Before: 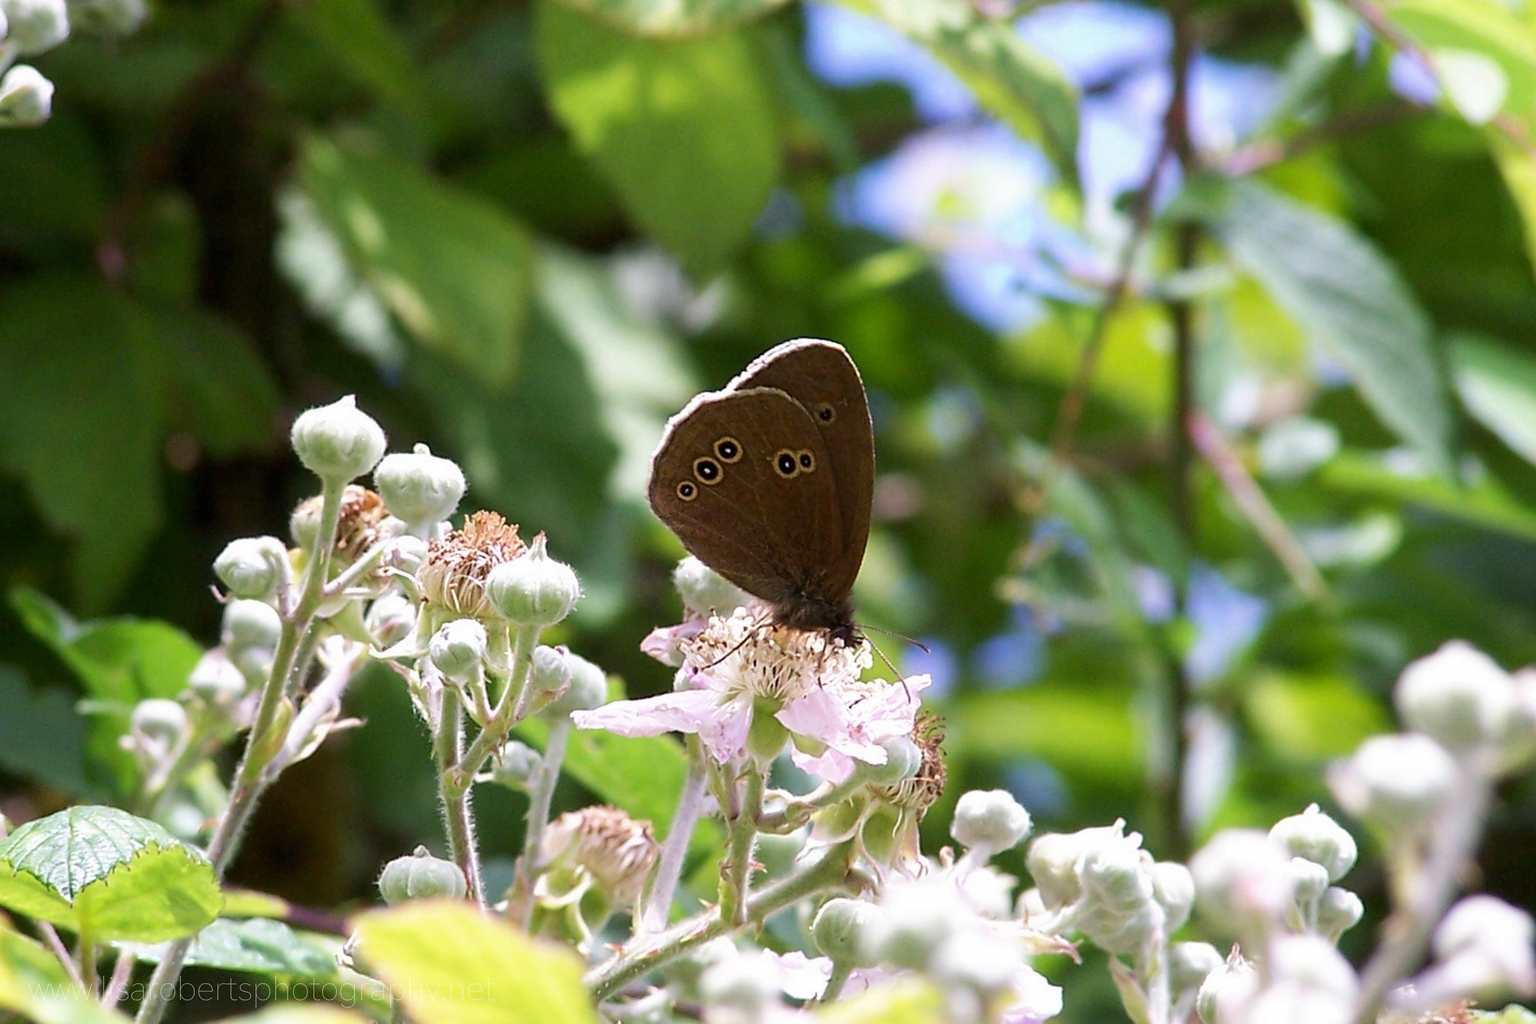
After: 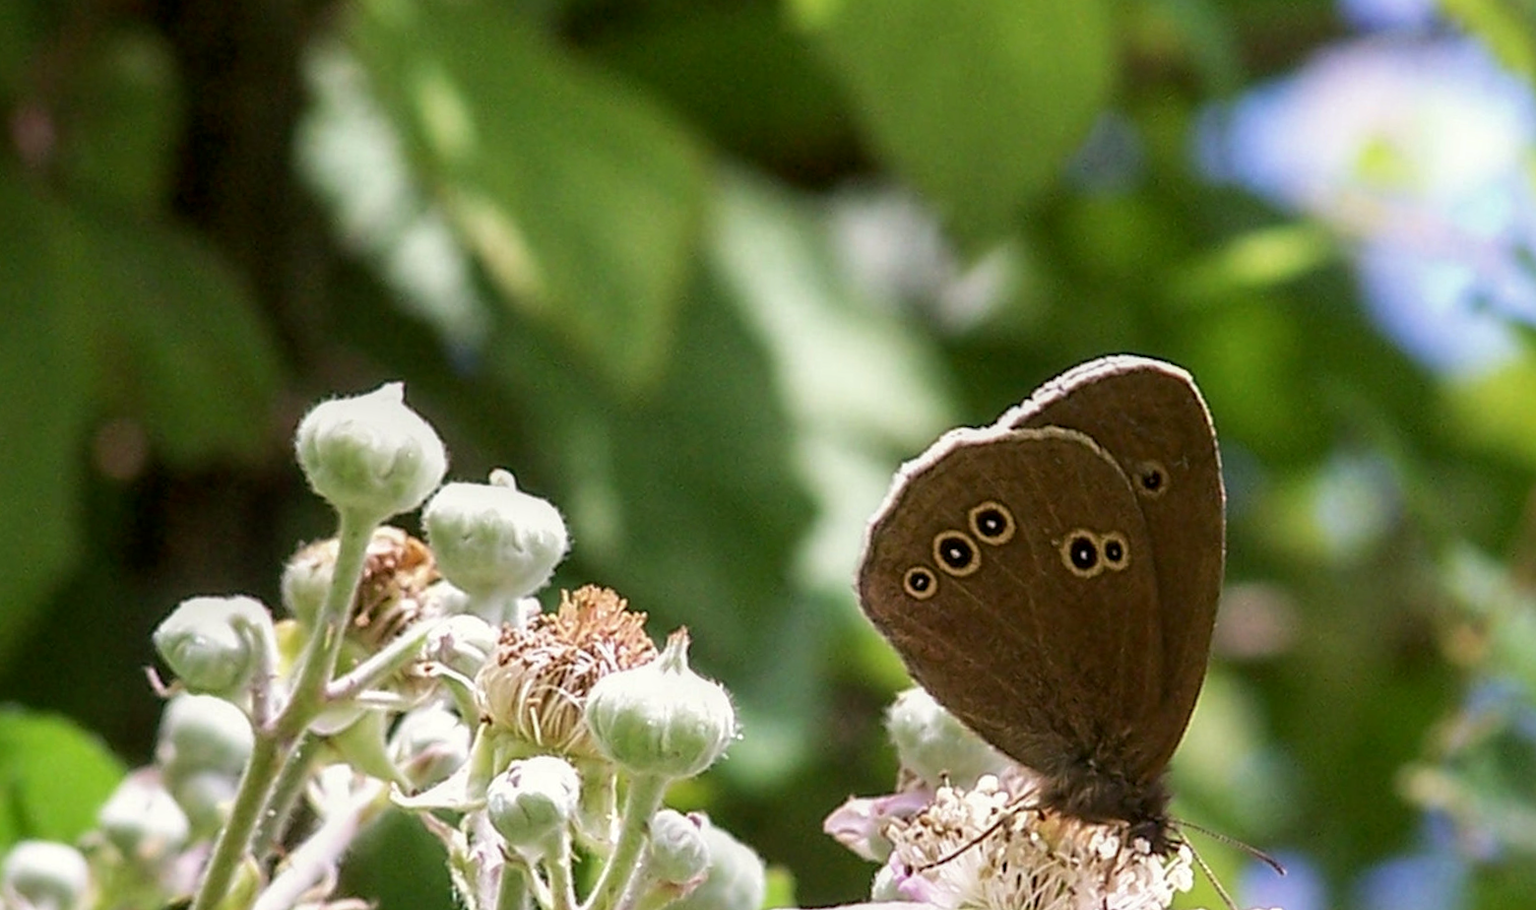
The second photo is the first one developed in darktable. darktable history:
crop and rotate: angle -4.99°, left 2.122%, top 6.945%, right 27.566%, bottom 30.519%
local contrast: detail 130%
color balance: mode lift, gamma, gain (sRGB), lift [1.04, 1, 1, 0.97], gamma [1.01, 1, 1, 0.97], gain [0.96, 1, 1, 0.97]
